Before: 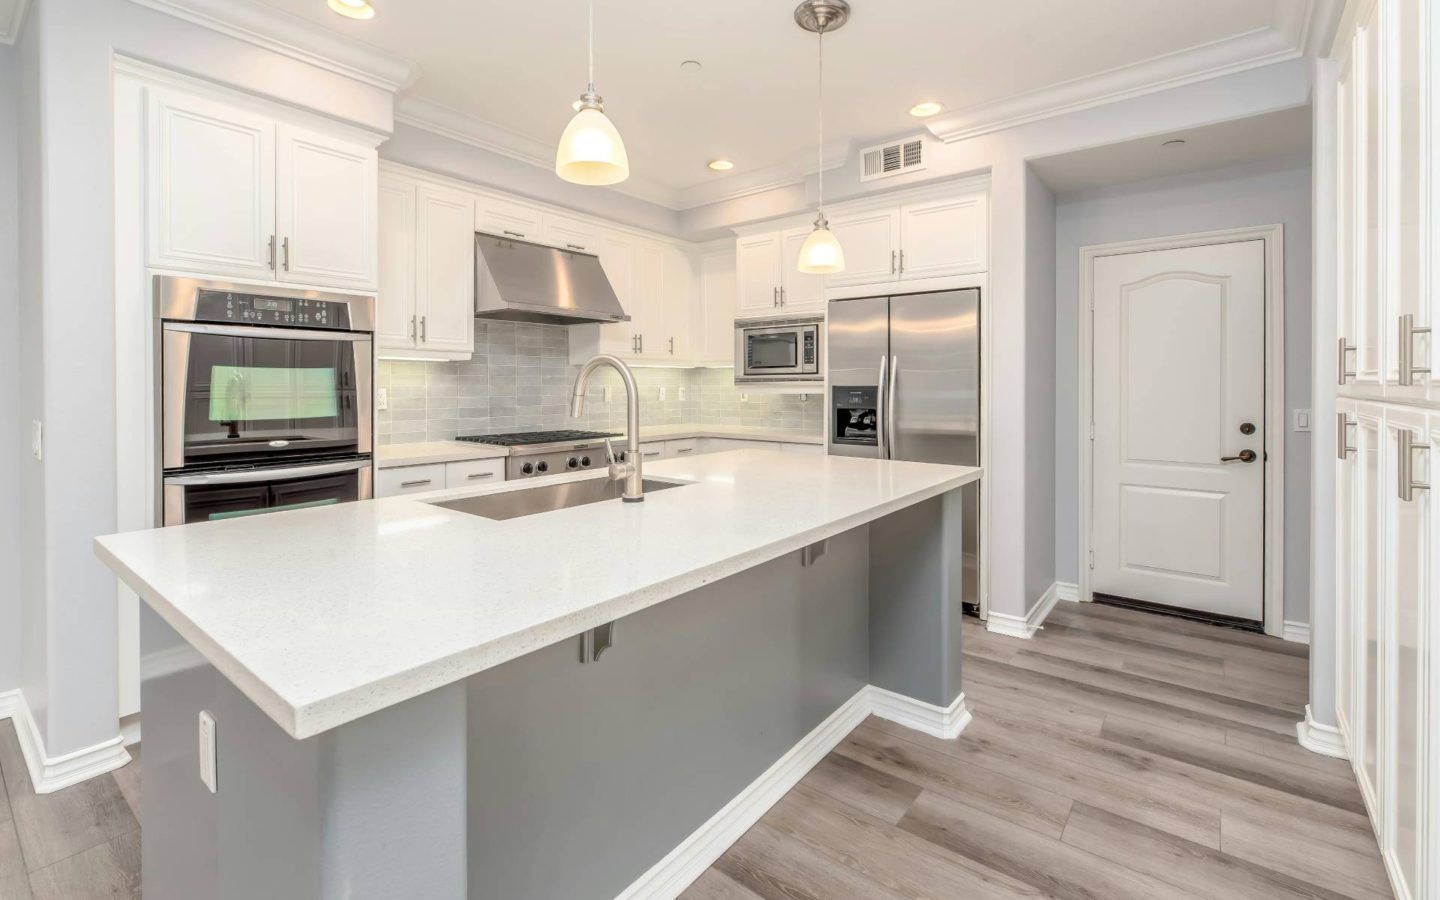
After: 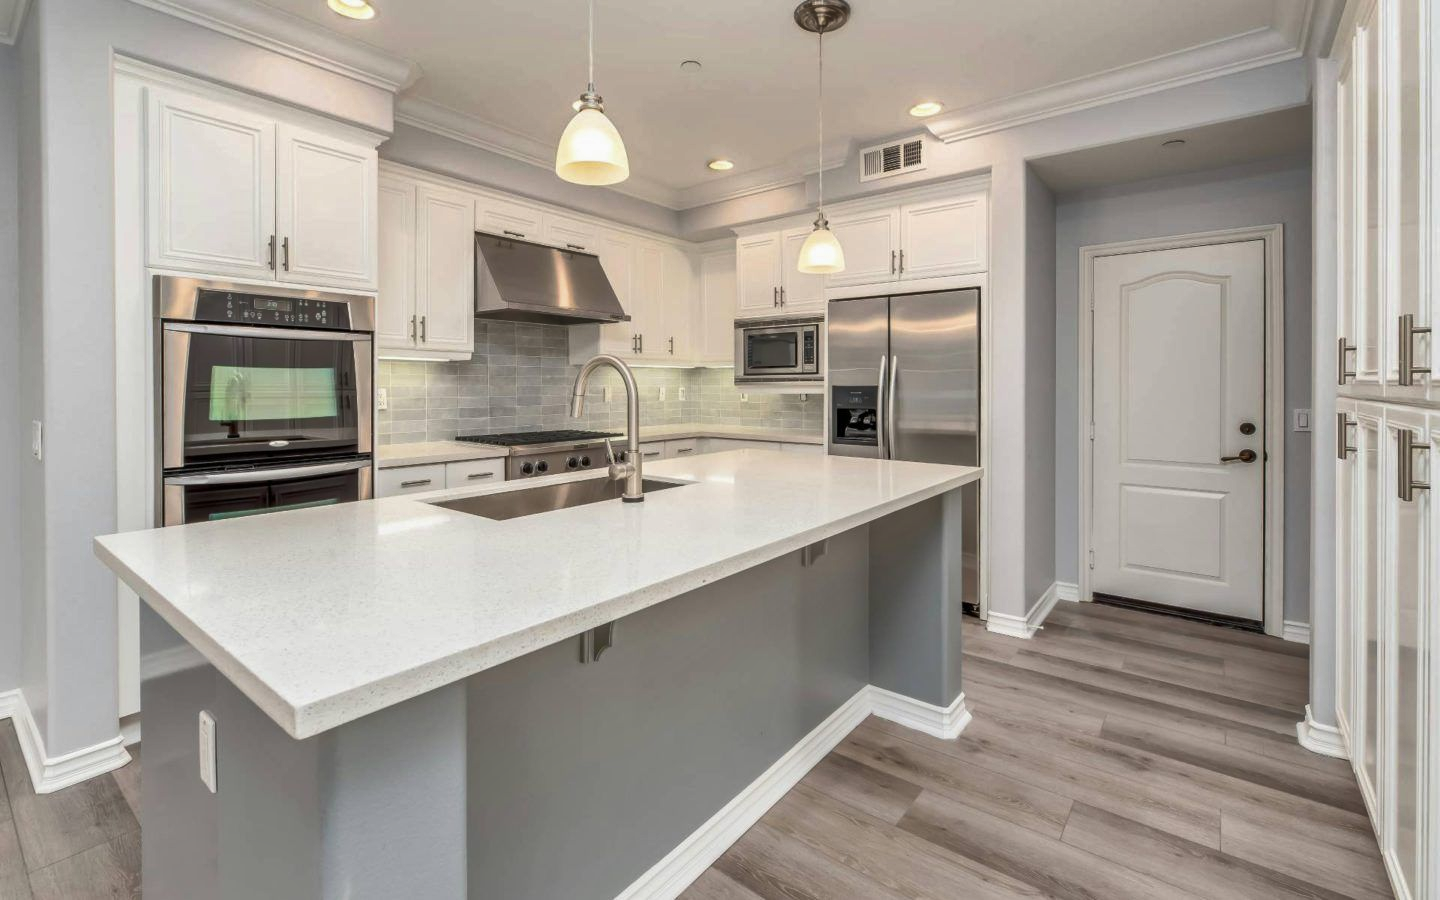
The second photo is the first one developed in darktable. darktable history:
shadows and highlights: radius 118.69, shadows 42.21, highlights -61.56, soften with gaussian
tone equalizer: -7 EV 0.18 EV, -6 EV 0.12 EV, -5 EV 0.08 EV, -4 EV 0.04 EV, -2 EV -0.02 EV, -1 EV -0.04 EV, +0 EV -0.06 EV, luminance estimator HSV value / RGB max
